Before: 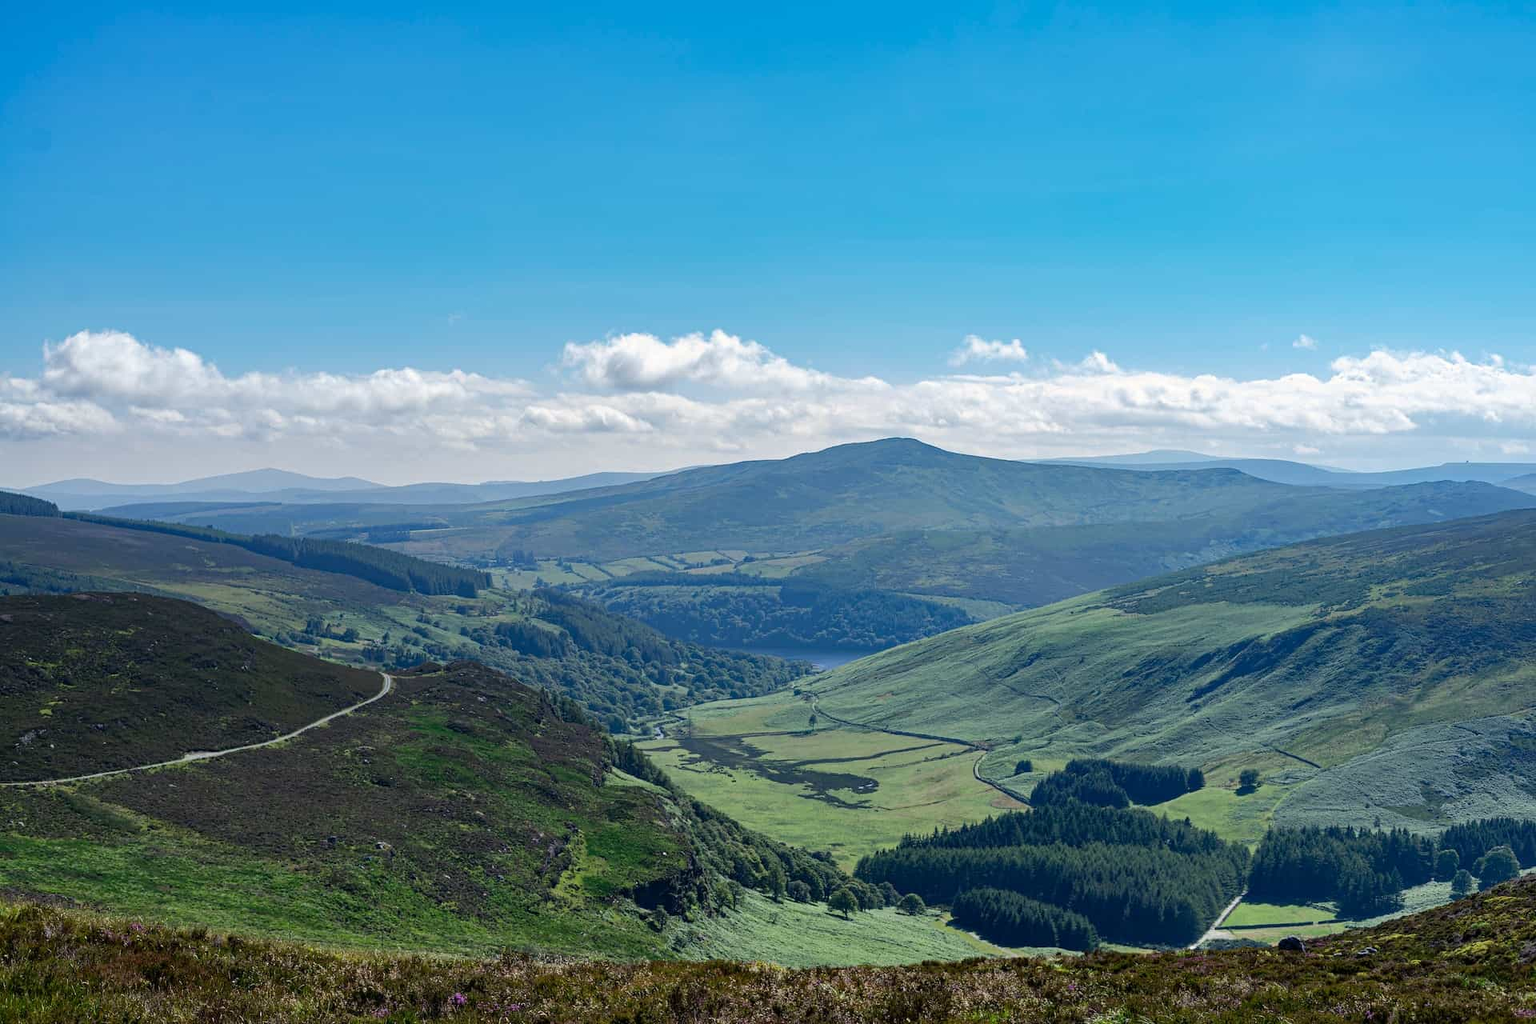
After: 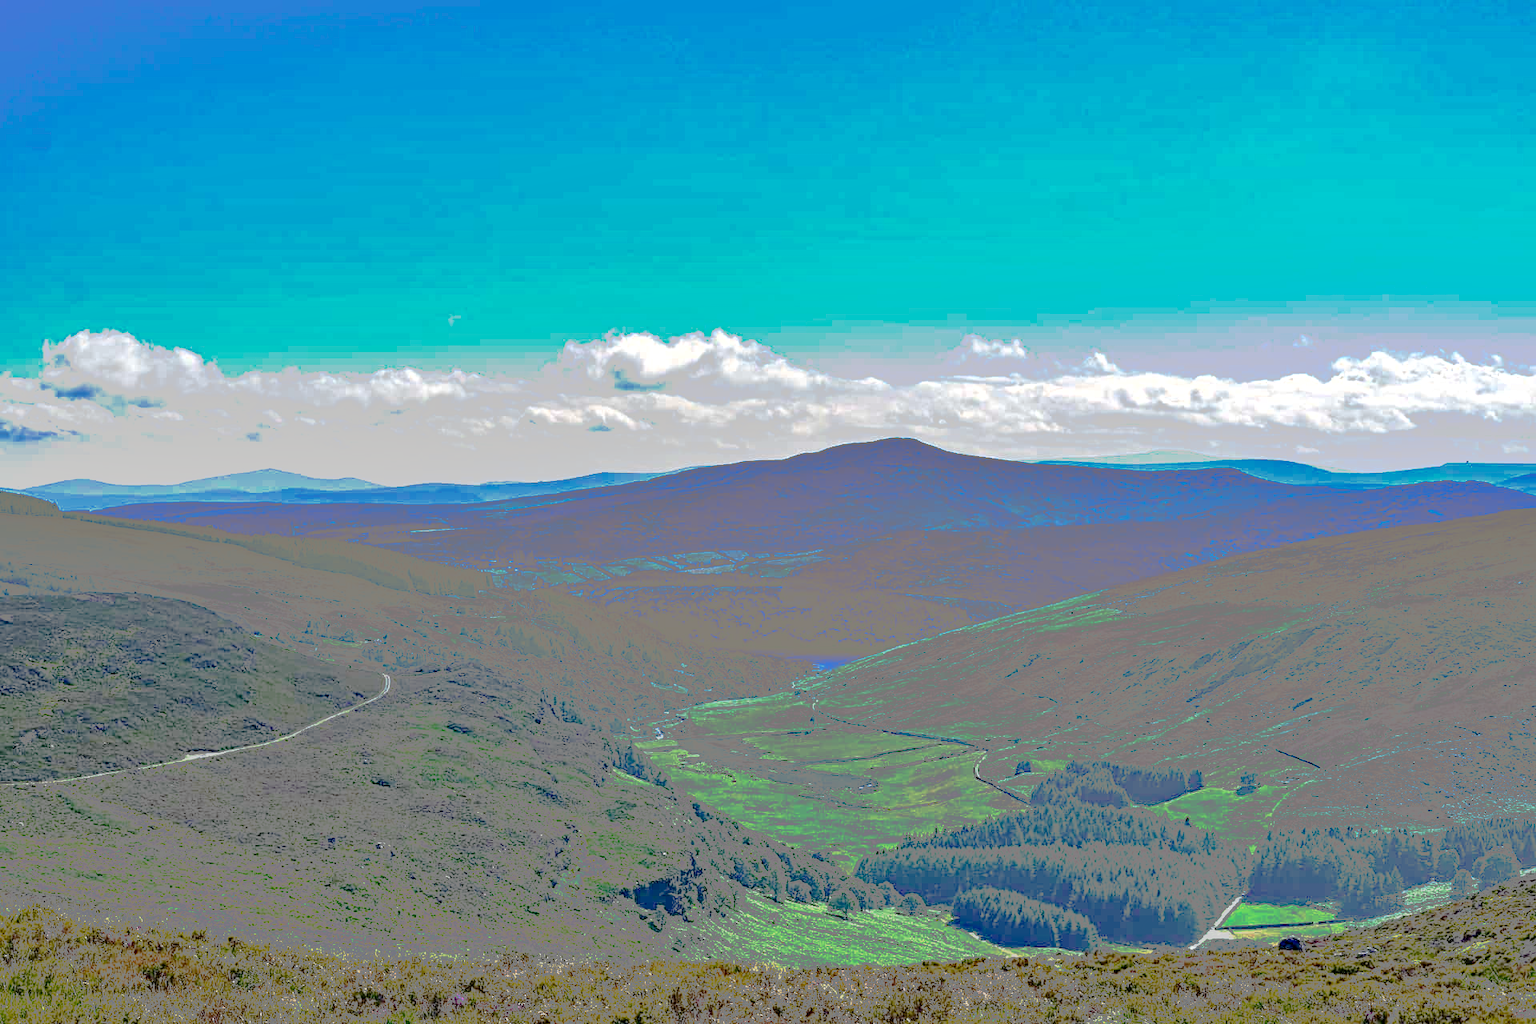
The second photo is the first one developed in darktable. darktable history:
exposure: exposure -0.002 EV, compensate highlight preservation false
tone curve: curves: ch0 [(0, 0) (0.003, 0.011) (0.011, 0.043) (0.025, 0.133) (0.044, 0.226) (0.069, 0.303) (0.1, 0.371) (0.136, 0.429) (0.177, 0.482) (0.224, 0.516) (0.277, 0.539) (0.335, 0.535) (0.399, 0.517) (0.468, 0.498) (0.543, 0.523) (0.623, 0.655) (0.709, 0.83) (0.801, 0.827) (0.898, 0.89) (1, 1)], preserve colors none
shadows and highlights: soften with gaussian
haze removal: strength 0.288, distance 0.253, compatibility mode true, adaptive false
